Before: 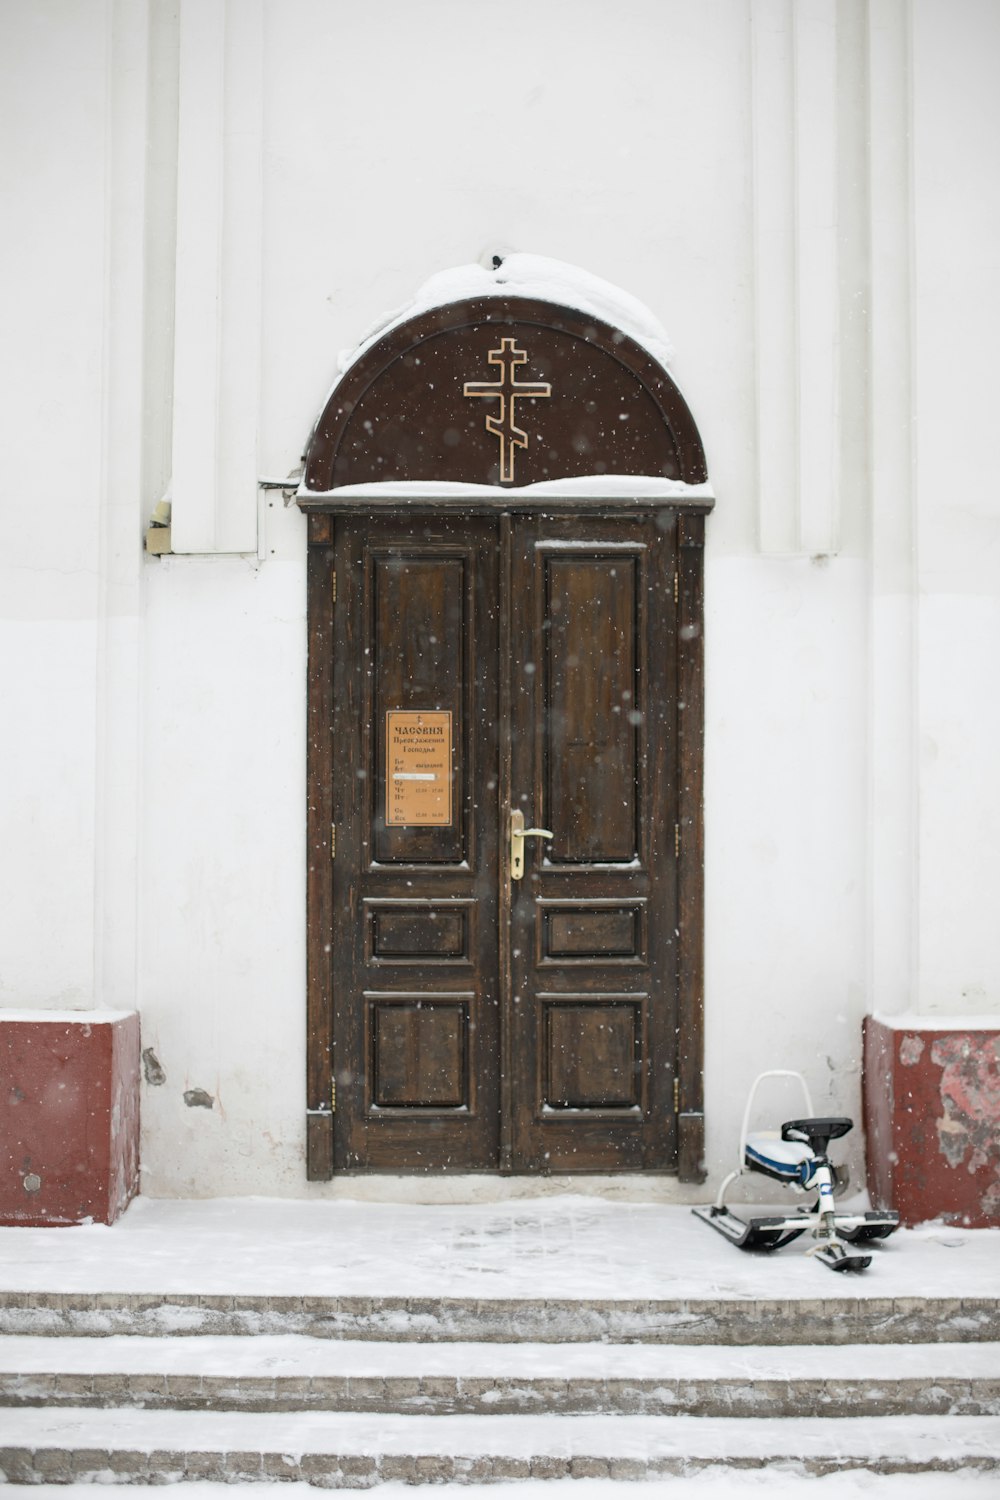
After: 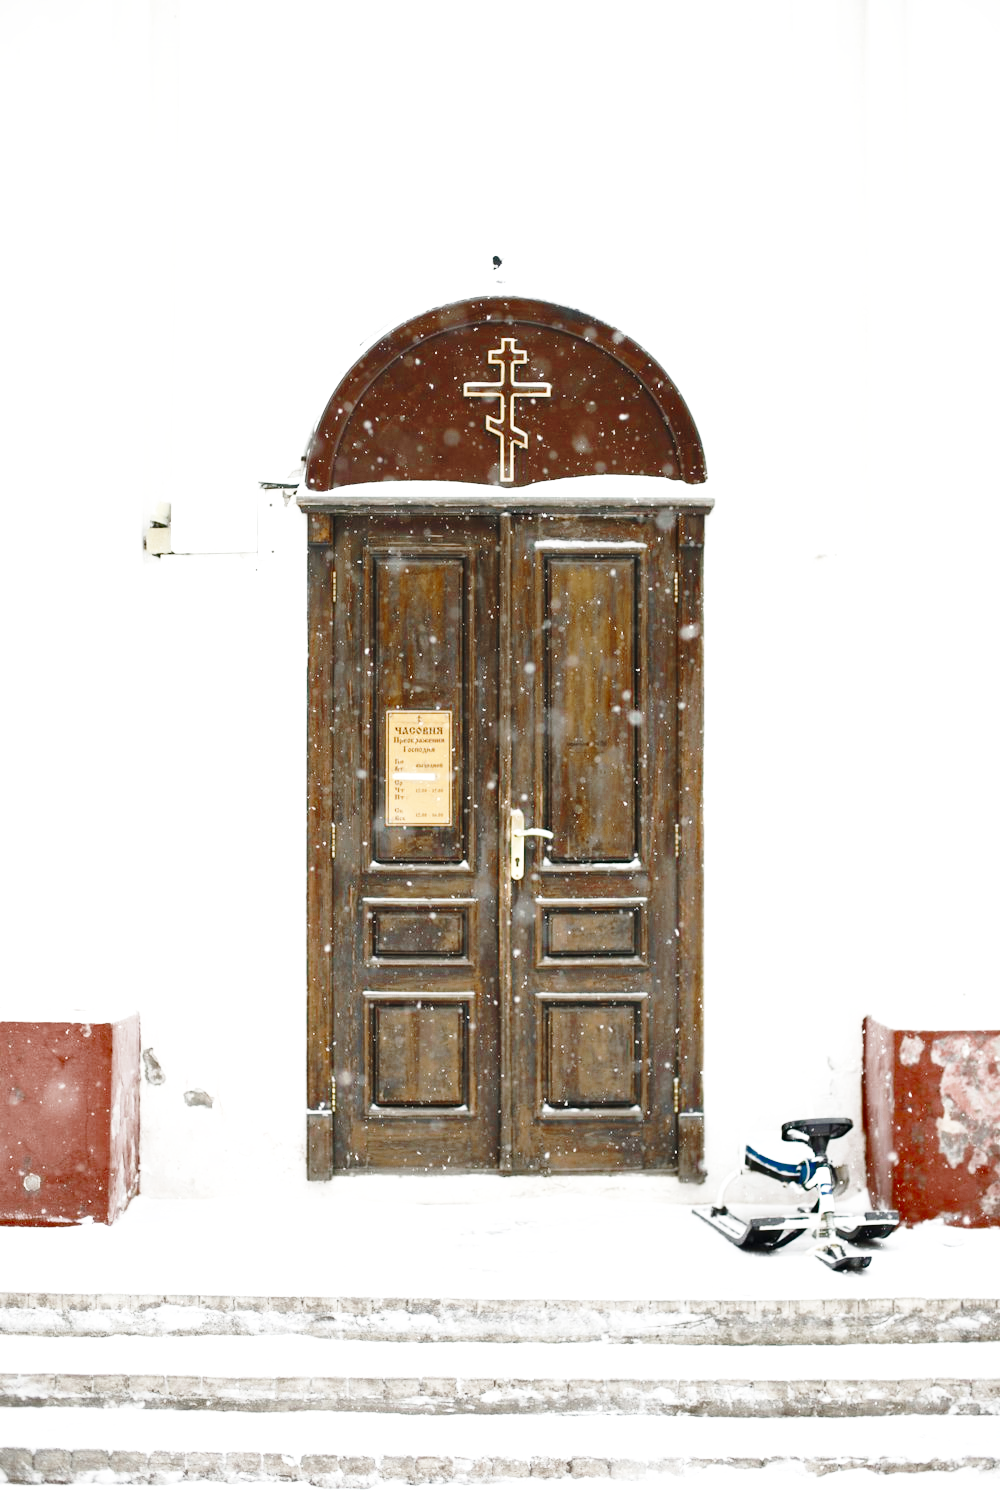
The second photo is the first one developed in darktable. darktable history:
exposure: black level correction 0, exposure 0.701 EV, compensate highlight preservation false
base curve: curves: ch0 [(0, 0) (0.032, 0.037) (0.105, 0.228) (0.435, 0.76) (0.856, 0.983) (1, 1)], preserve colors none
color balance rgb: perceptual saturation grading › global saturation 35.014%, perceptual saturation grading › highlights -29.914%, perceptual saturation grading › shadows 35.072%, global vibrance 20%
color zones: curves: ch0 [(0, 0.5) (0.125, 0.4) (0.25, 0.5) (0.375, 0.4) (0.5, 0.4) (0.625, 0.35) (0.75, 0.35) (0.875, 0.5)]; ch1 [(0, 0.35) (0.125, 0.45) (0.25, 0.35) (0.375, 0.35) (0.5, 0.35) (0.625, 0.35) (0.75, 0.45) (0.875, 0.35)]; ch2 [(0, 0.6) (0.125, 0.5) (0.25, 0.5) (0.375, 0.6) (0.5, 0.6) (0.625, 0.5) (0.75, 0.5) (0.875, 0.5)], mix 38.34%
shadows and highlights: shadows 32.06, highlights -31.46, highlights color adjustment 55.41%, soften with gaussian
